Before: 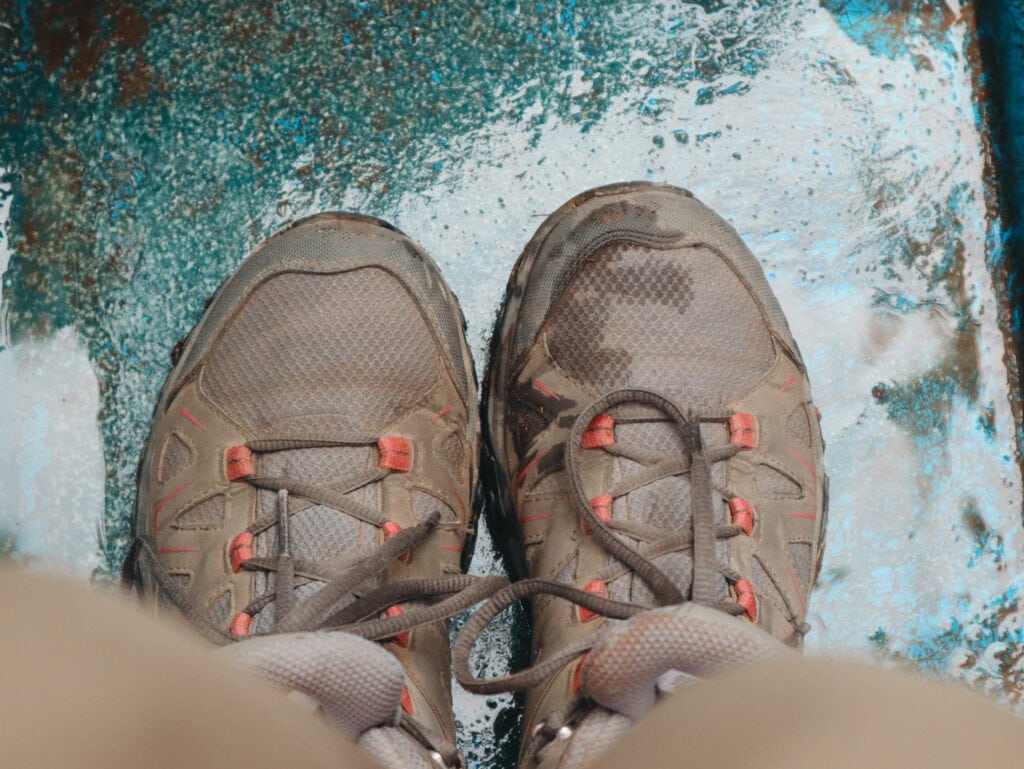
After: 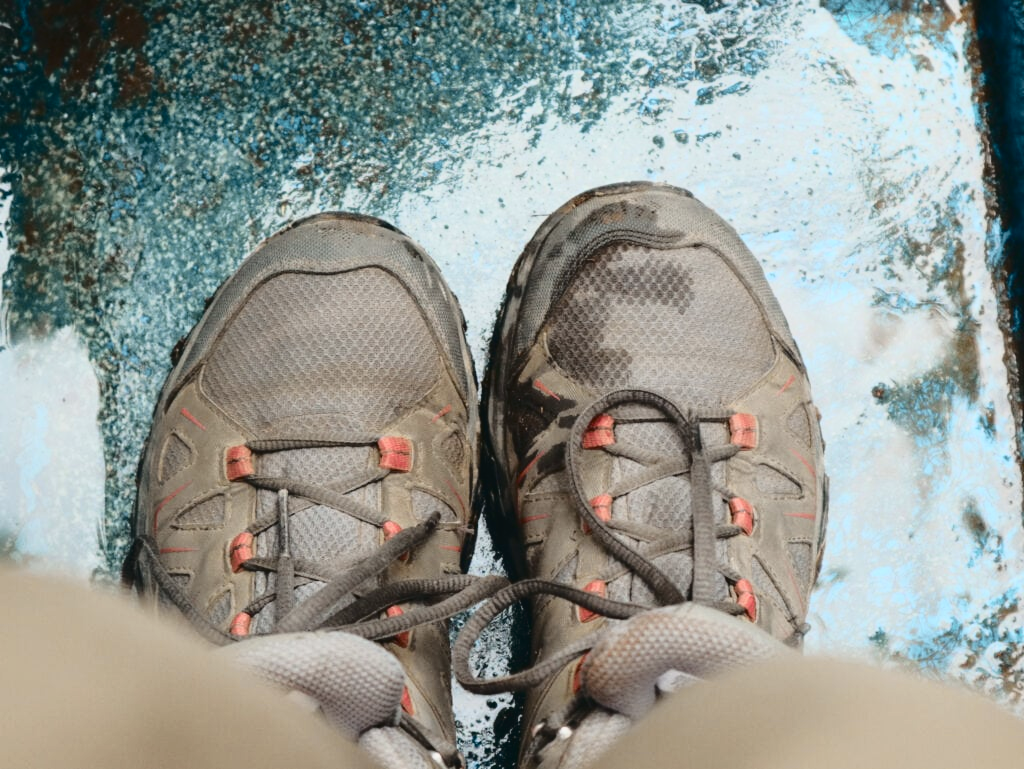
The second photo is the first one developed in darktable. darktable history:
tone curve: curves: ch0 [(0, 0.032) (0.078, 0.052) (0.236, 0.168) (0.43, 0.472) (0.508, 0.566) (0.66, 0.754) (0.79, 0.883) (0.994, 0.974)]; ch1 [(0, 0) (0.161, 0.092) (0.35, 0.33) (0.379, 0.401) (0.456, 0.456) (0.508, 0.501) (0.547, 0.531) (0.573, 0.563) (0.625, 0.602) (0.718, 0.734) (1, 1)]; ch2 [(0, 0) (0.369, 0.427) (0.44, 0.434) (0.502, 0.501) (0.54, 0.537) (0.586, 0.59) (0.621, 0.604) (1, 1)], color space Lab, independent channels, preserve colors none
